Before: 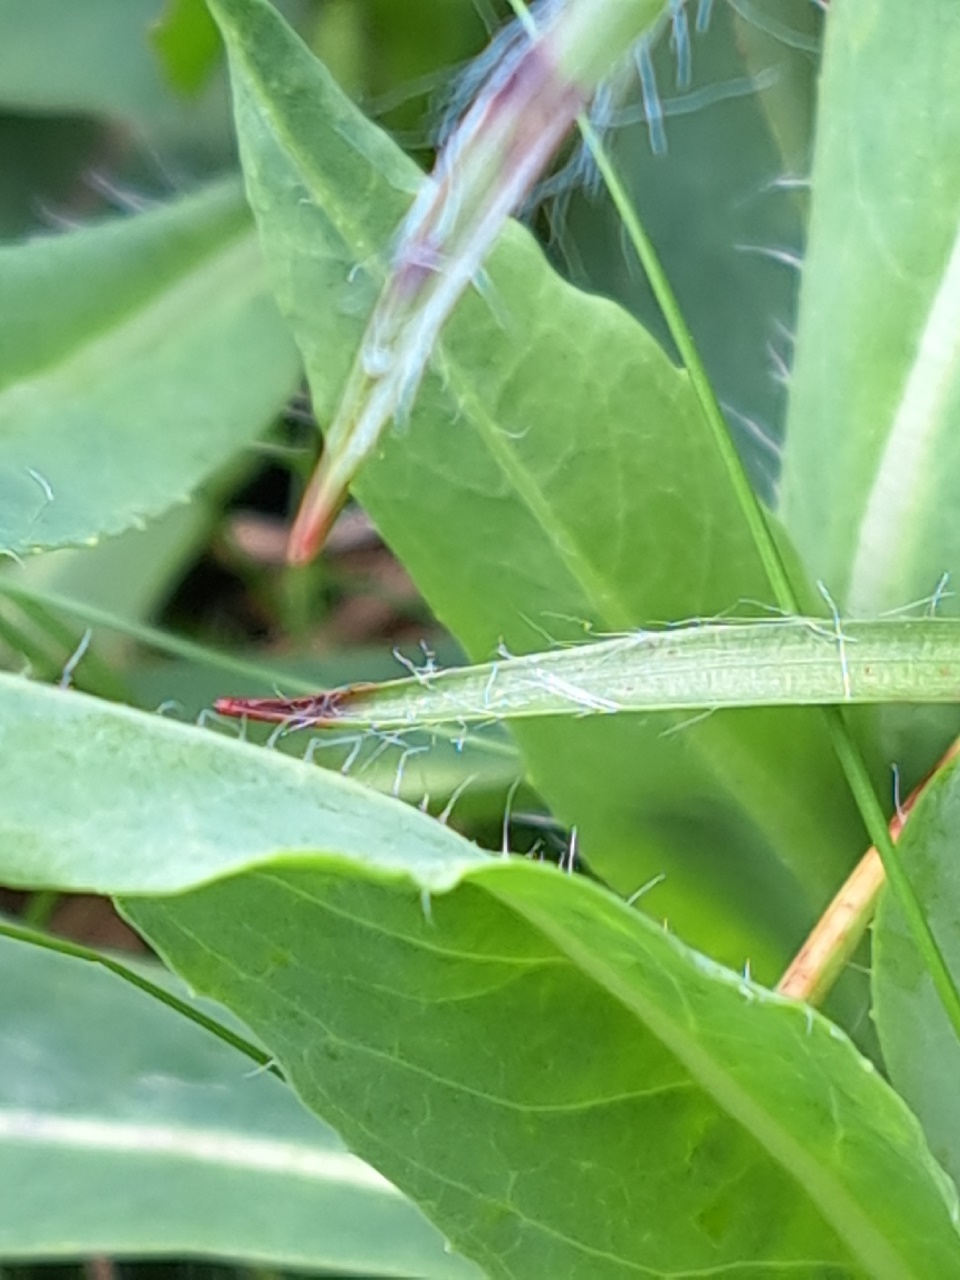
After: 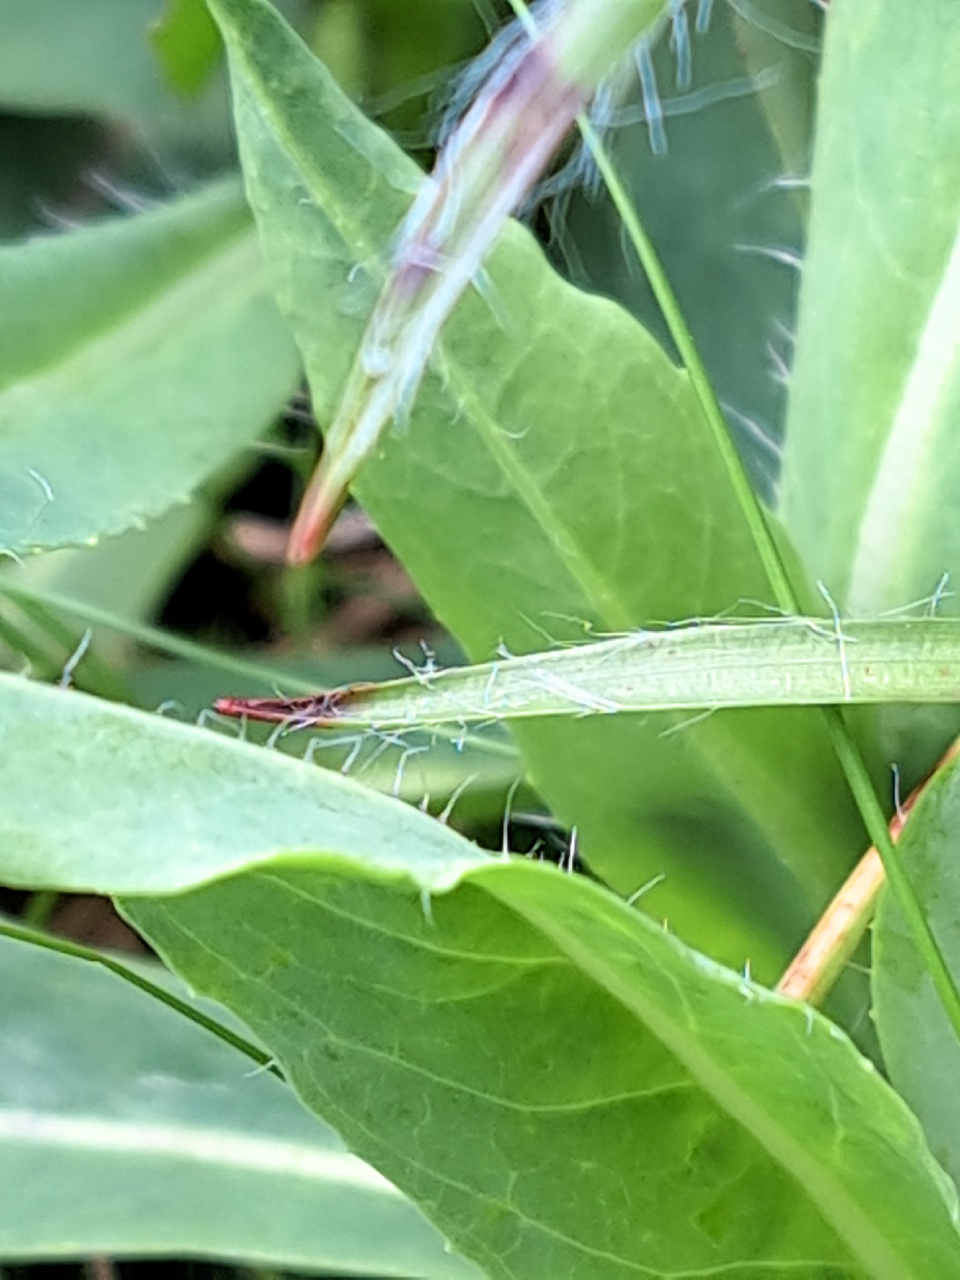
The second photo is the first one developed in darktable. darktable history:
filmic rgb: black relative exposure -6.25 EV, white relative exposure 2.79 EV, threshold 3 EV, target black luminance 0%, hardness 4.63, latitude 68.12%, contrast 1.296, shadows ↔ highlights balance -3.23%, color science v6 (2022), enable highlight reconstruction true
contrast equalizer: octaves 7, y [[0.5, 0.5, 0.501, 0.63, 0.504, 0.5], [0.5 ×6], [0.5 ×6], [0 ×6], [0 ×6]], mix 0.206
